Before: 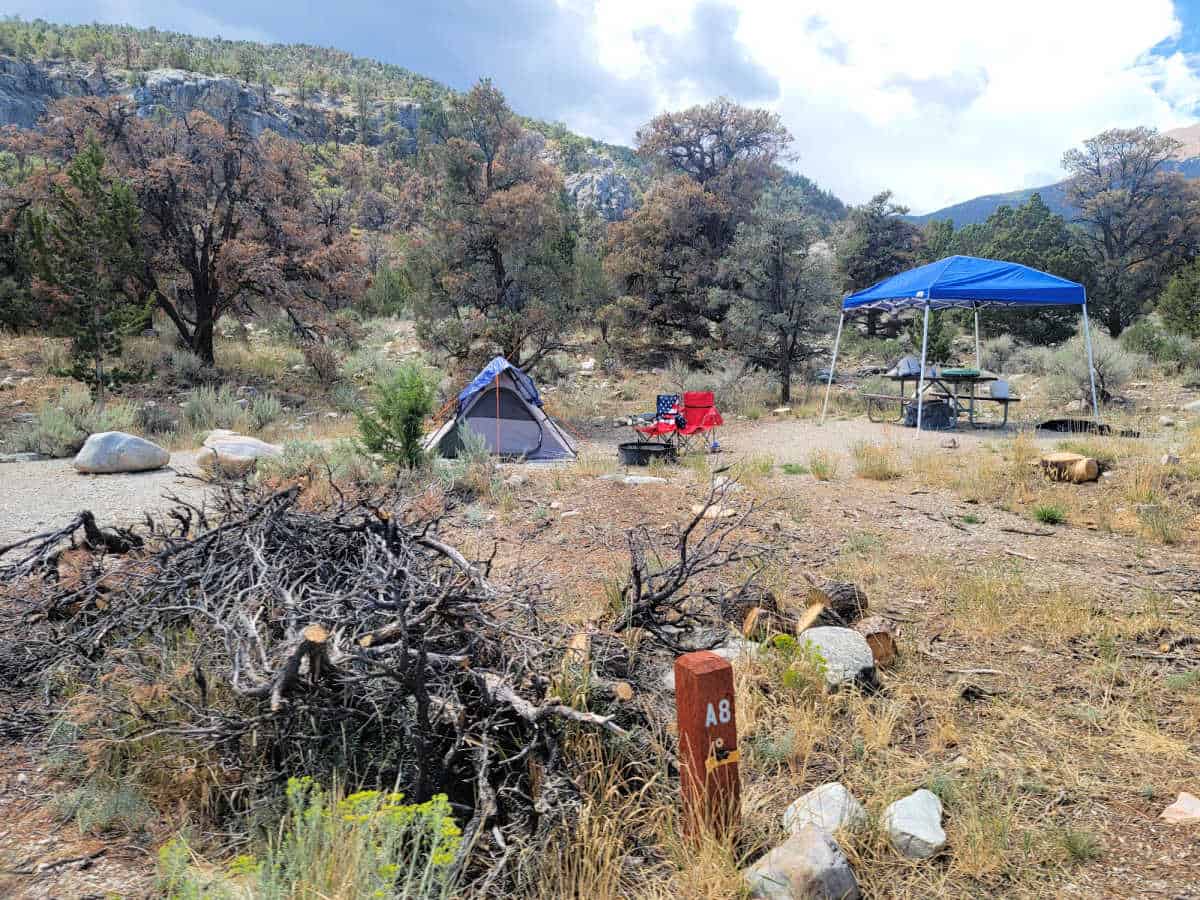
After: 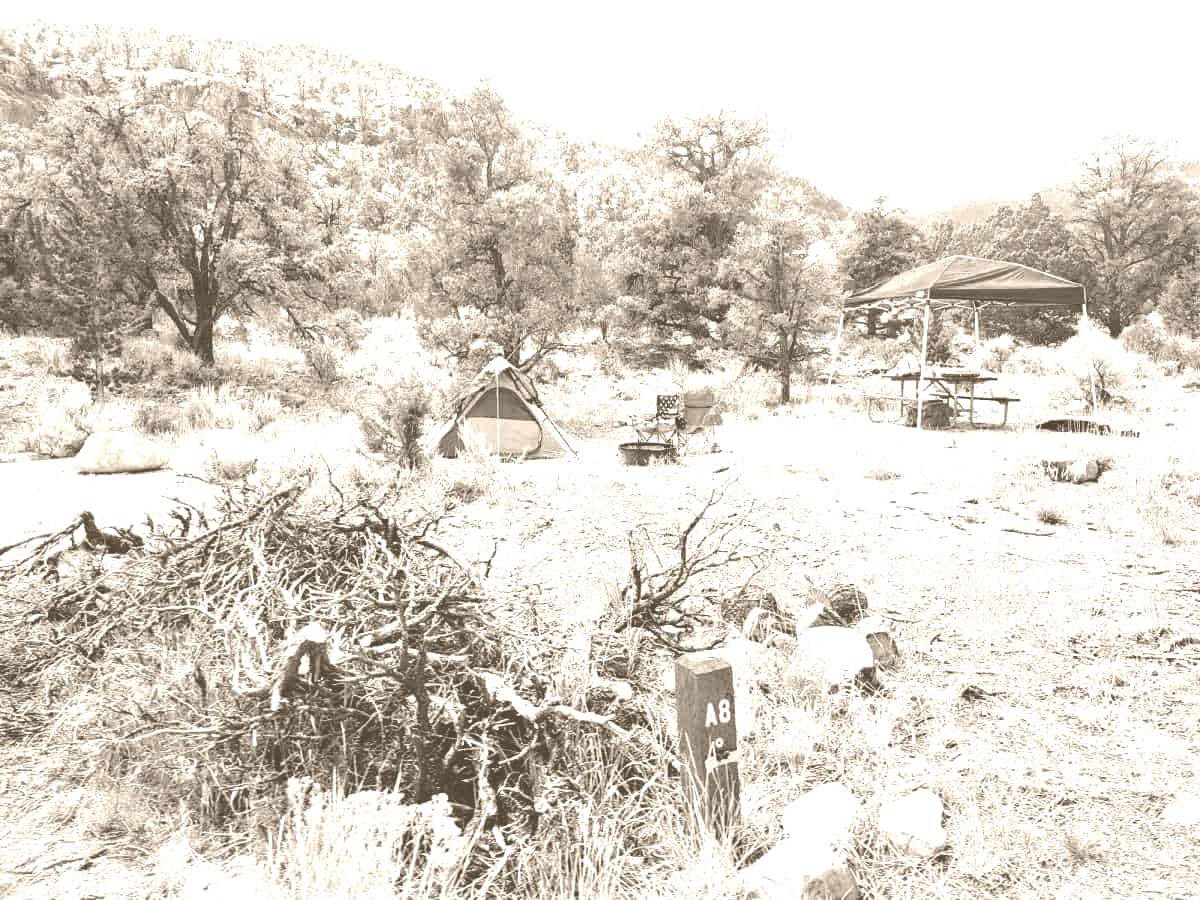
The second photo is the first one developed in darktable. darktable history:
color balance rgb: linear chroma grading › global chroma 20%, perceptual saturation grading › global saturation 65%, perceptual saturation grading › highlights 50%, perceptual saturation grading › shadows 30%, perceptual brilliance grading › global brilliance 12%, perceptual brilliance grading › highlights 15%, global vibrance 20%
colorize: hue 34.49°, saturation 35.33%, source mix 100%, version 1
